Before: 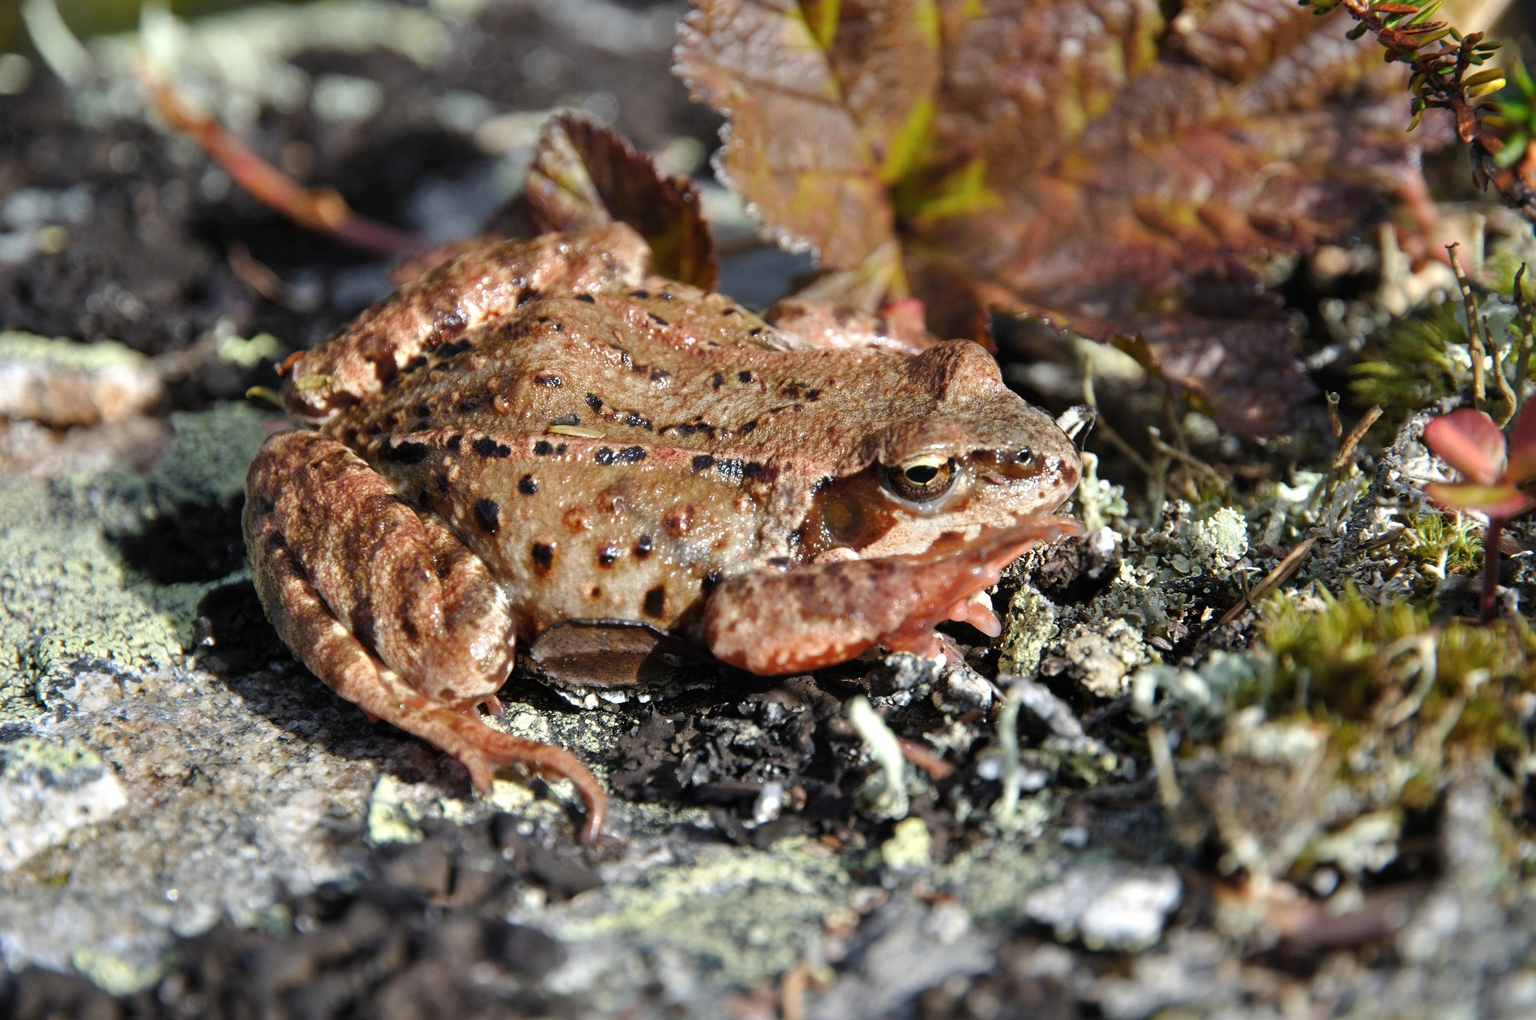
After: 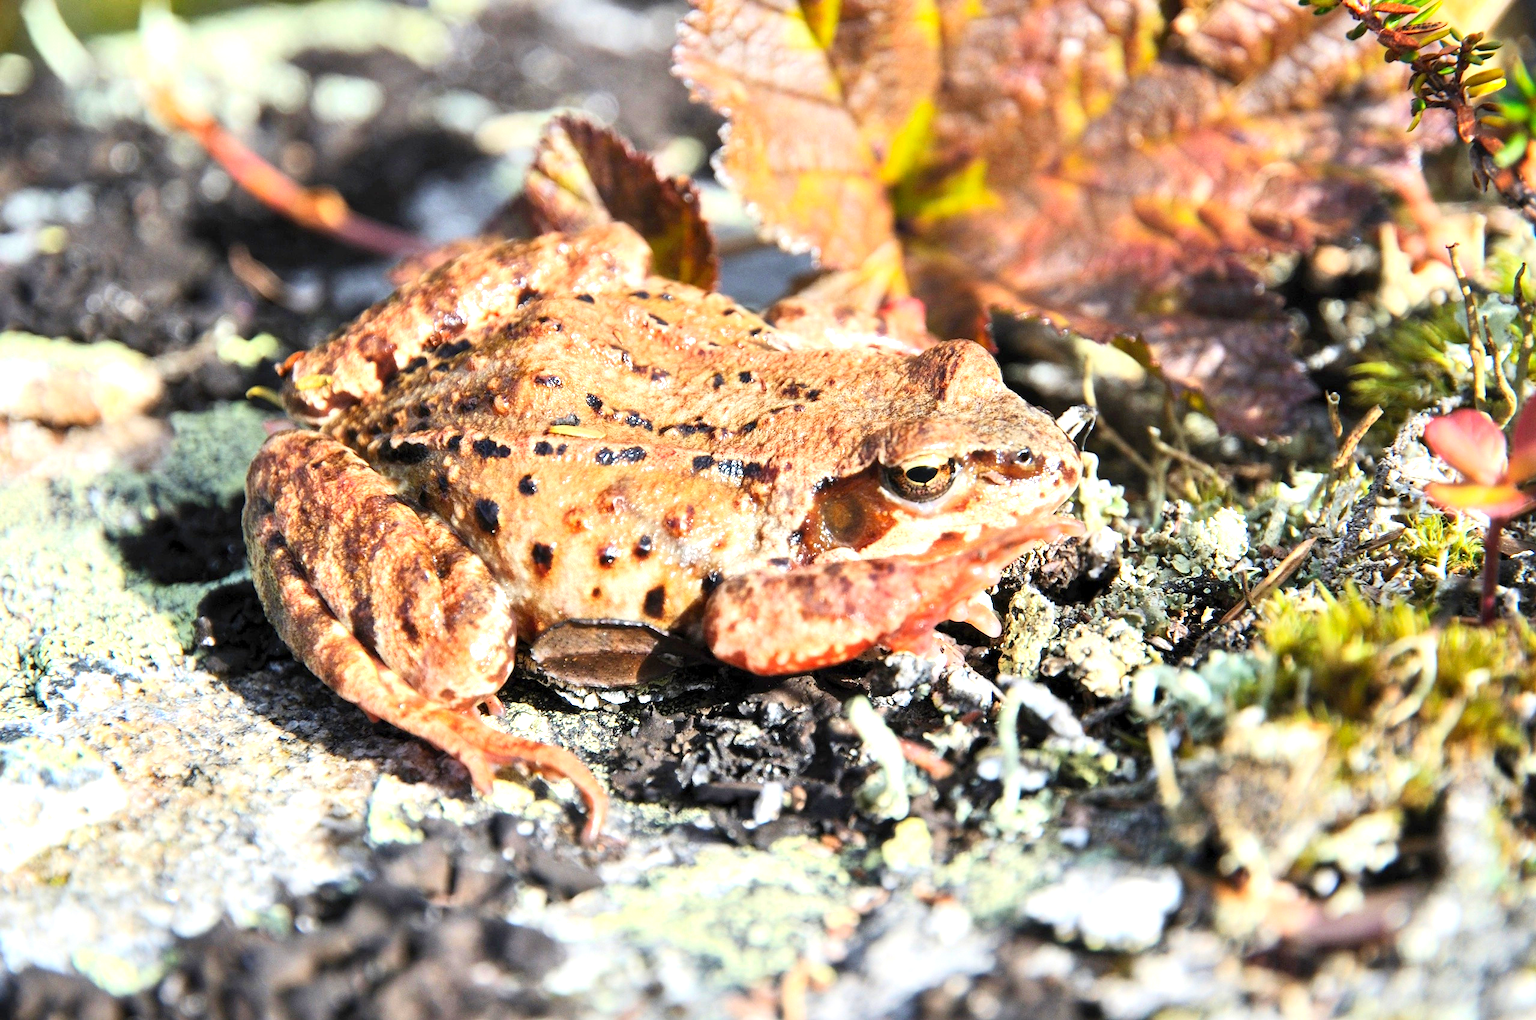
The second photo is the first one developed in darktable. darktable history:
contrast brightness saturation: contrast 0.2, brightness 0.16, saturation 0.22
exposure: black level correction 0.001, exposure 1.116 EV, compensate highlight preservation false
